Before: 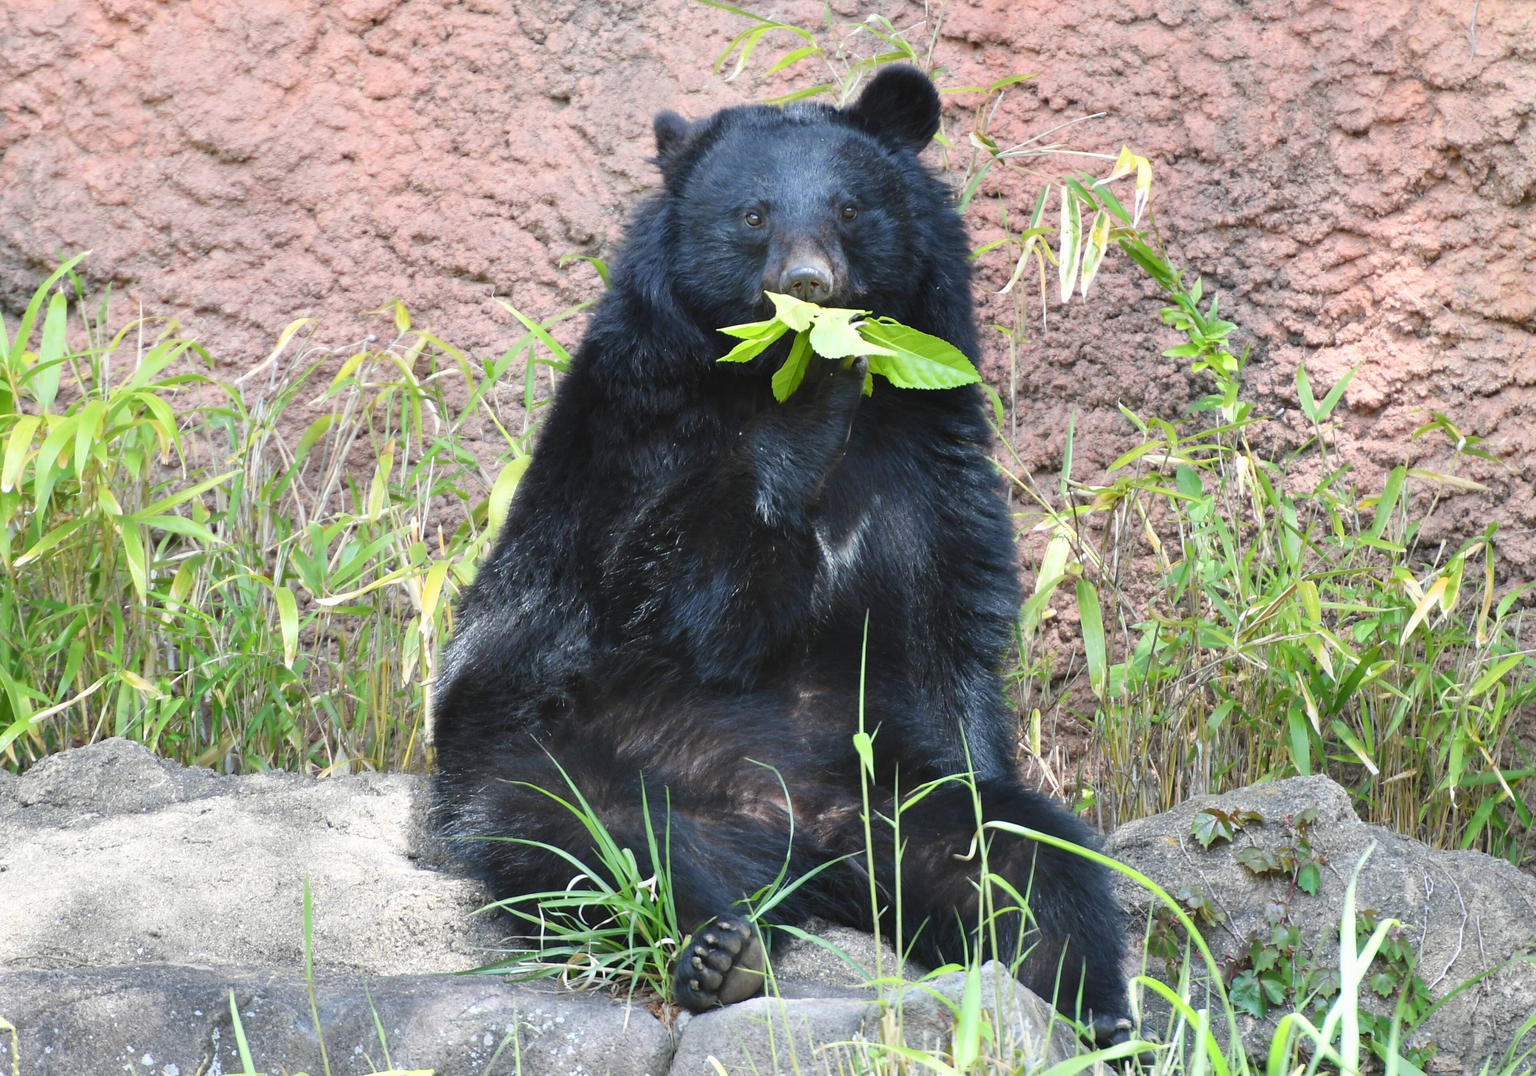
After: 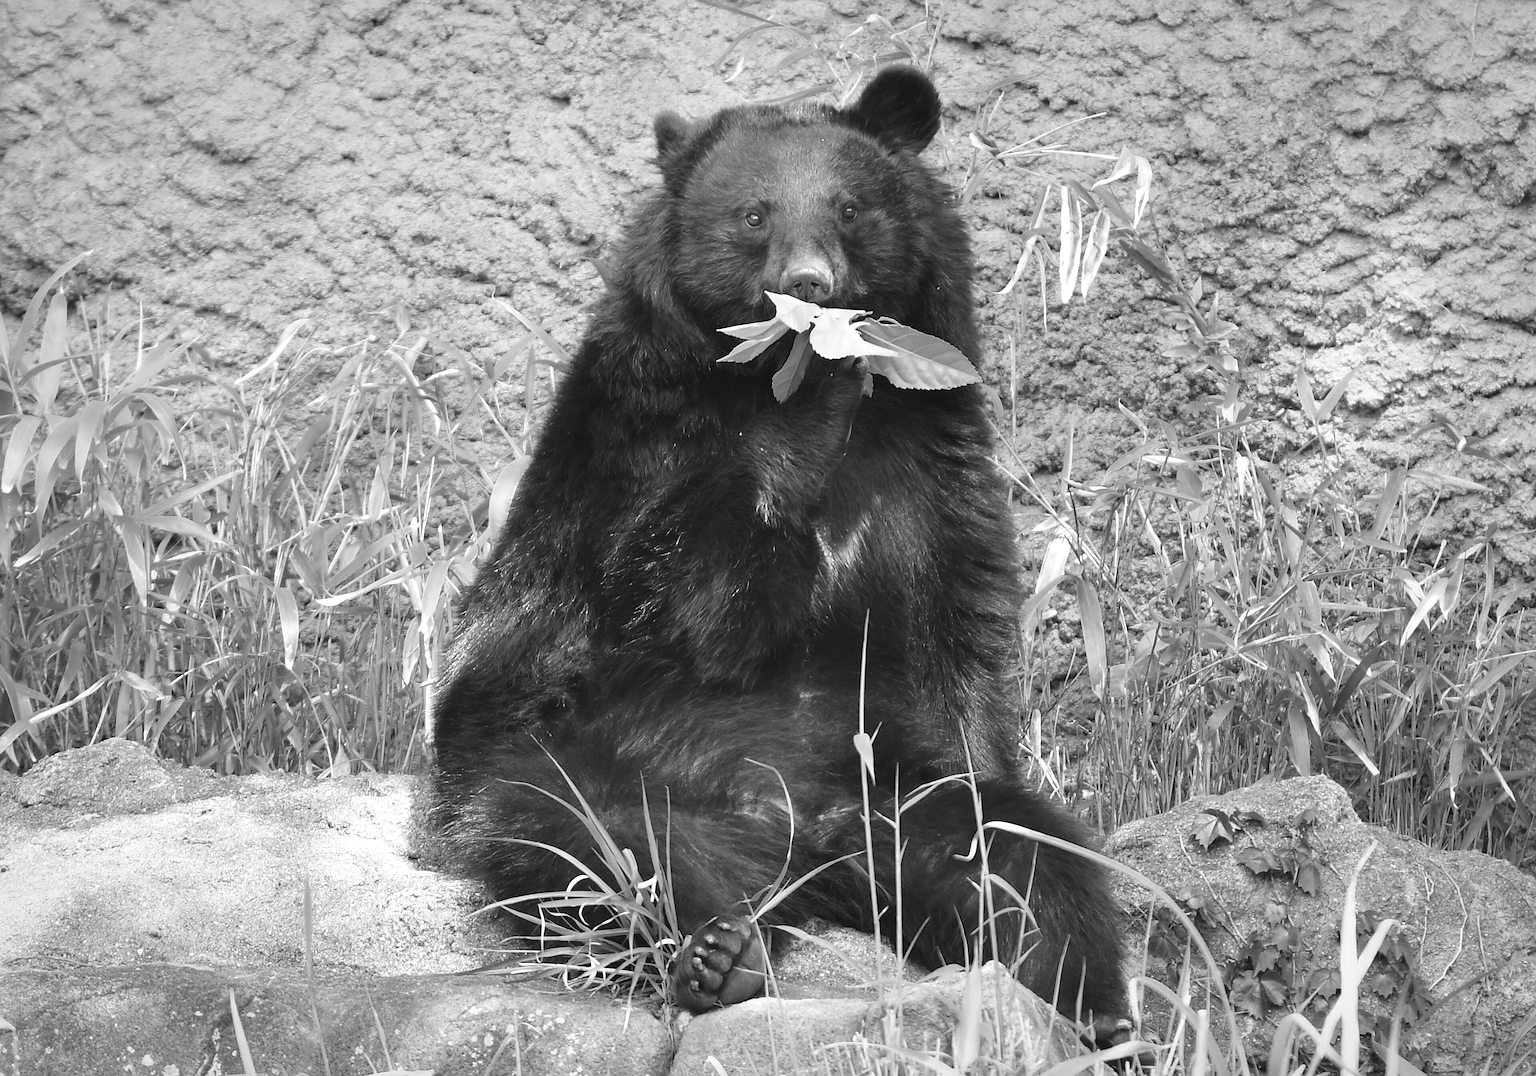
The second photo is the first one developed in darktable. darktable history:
color calibration: output gray [0.253, 0.26, 0.487, 0], gray › normalize channels true, illuminant same as pipeline (D50), adaptation XYZ, x 0.346, y 0.359, gamut compression 0
sharpen: on, module defaults
exposure: exposure 0.3 EV, compensate highlight preservation false
vignetting: fall-off radius 100%, width/height ratio 1.337
